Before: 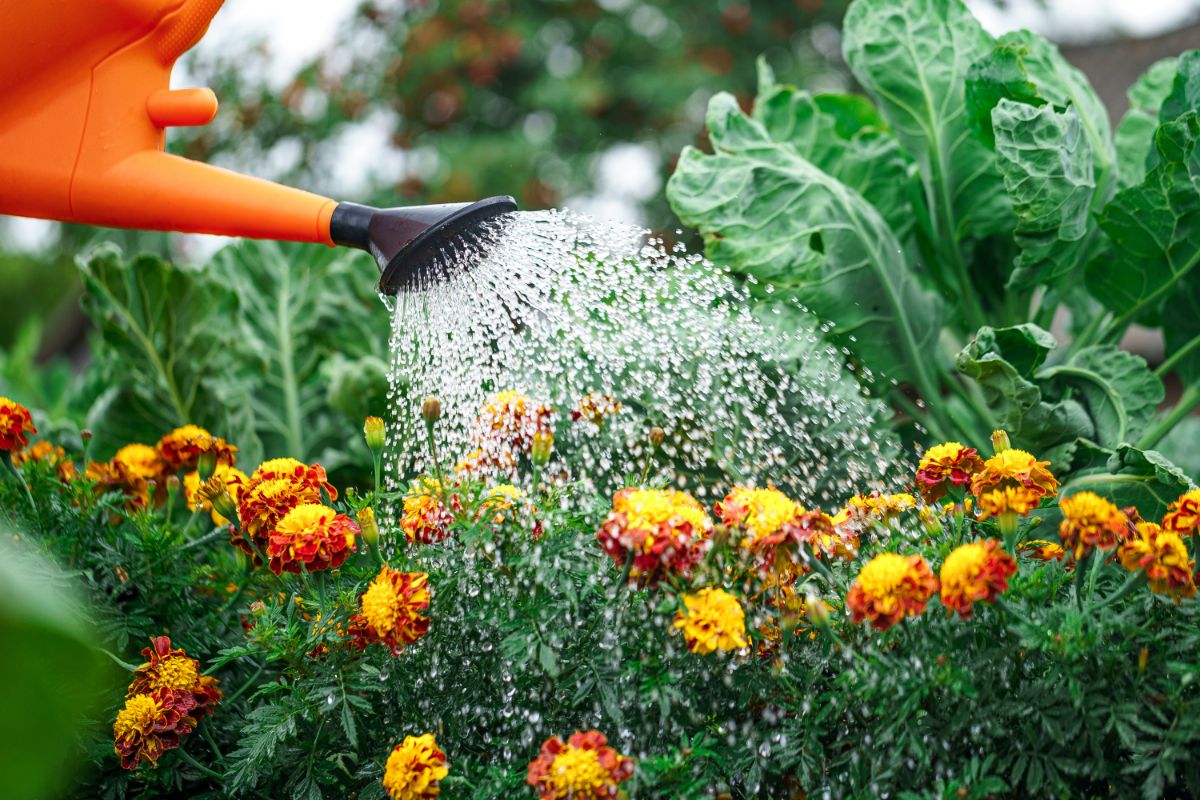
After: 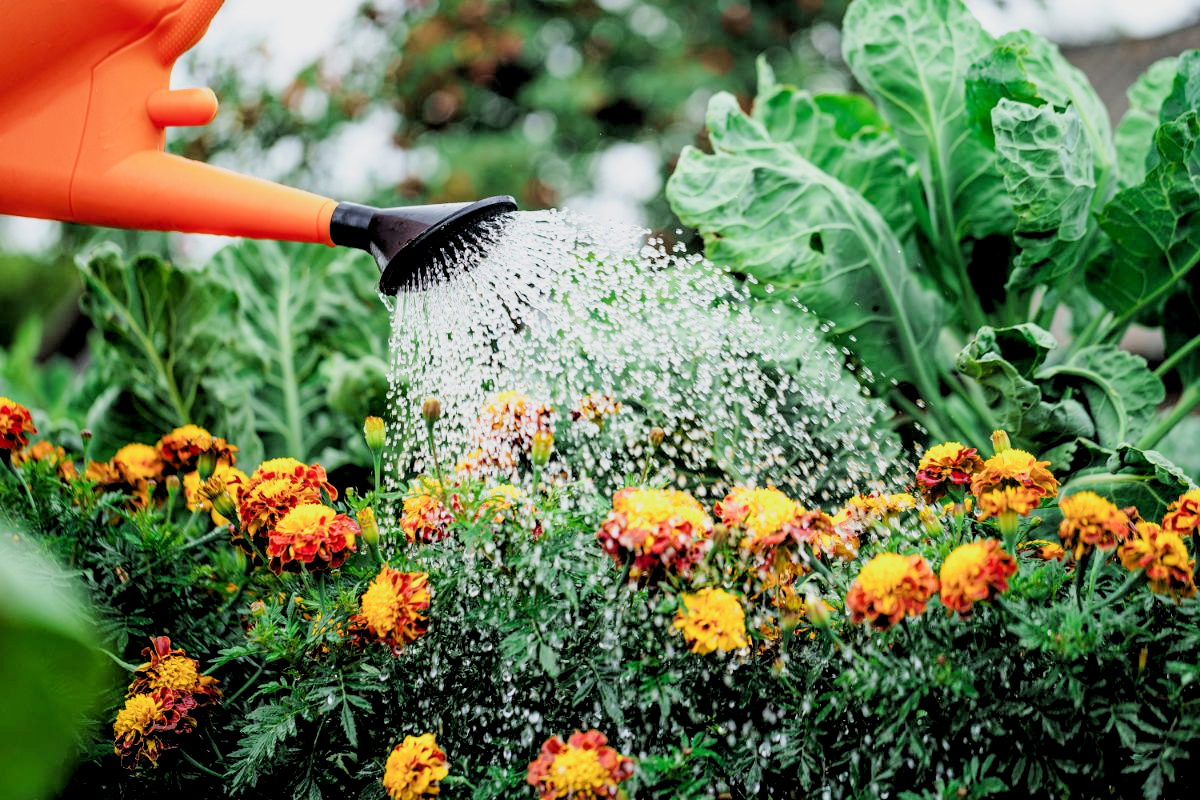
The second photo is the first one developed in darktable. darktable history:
rgb levels: levels [[0.034, 0.472, 0.904], [0, 0.5, 1], [0, 0.5, 1]]
filmic rgb: black relative exposure -7.65 EV, white relative exposure 4.56 EV, hardness 3.61
exposure: exposure 0.6 EV, compensate highlight preservation false
